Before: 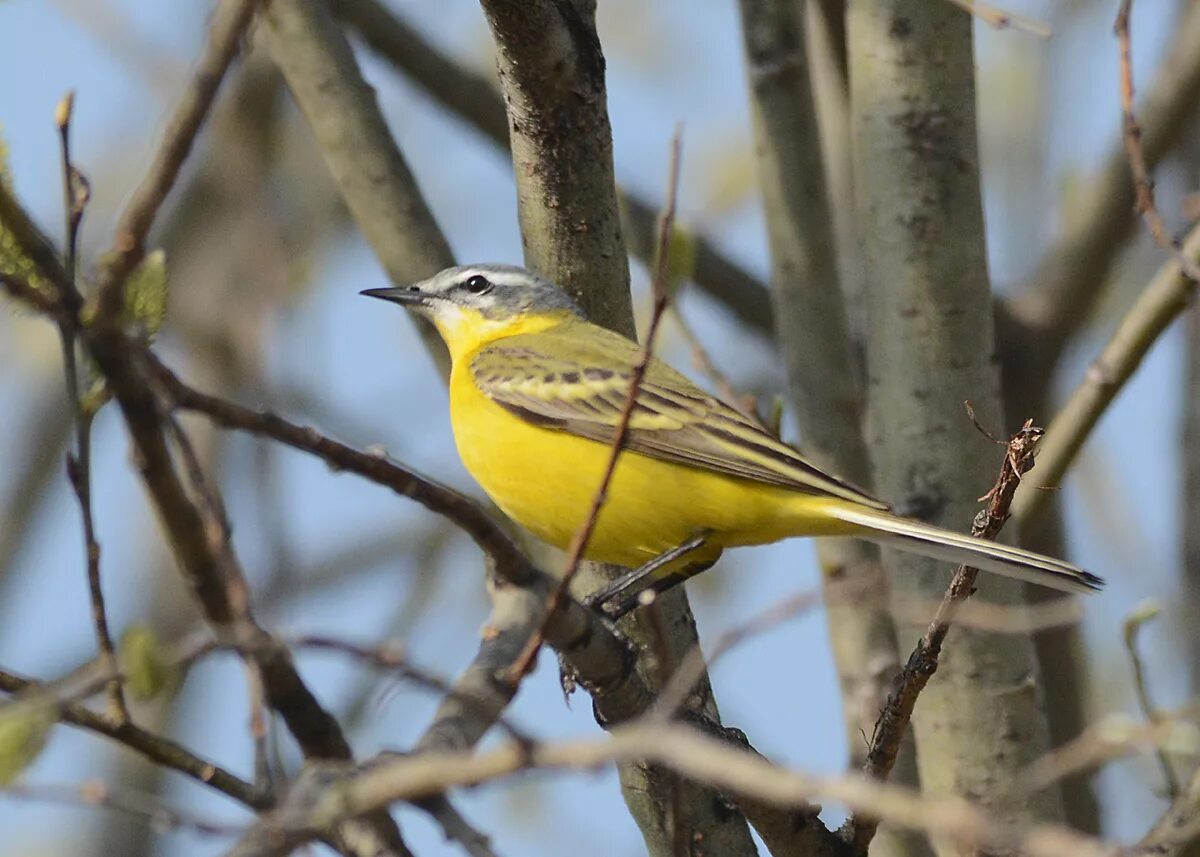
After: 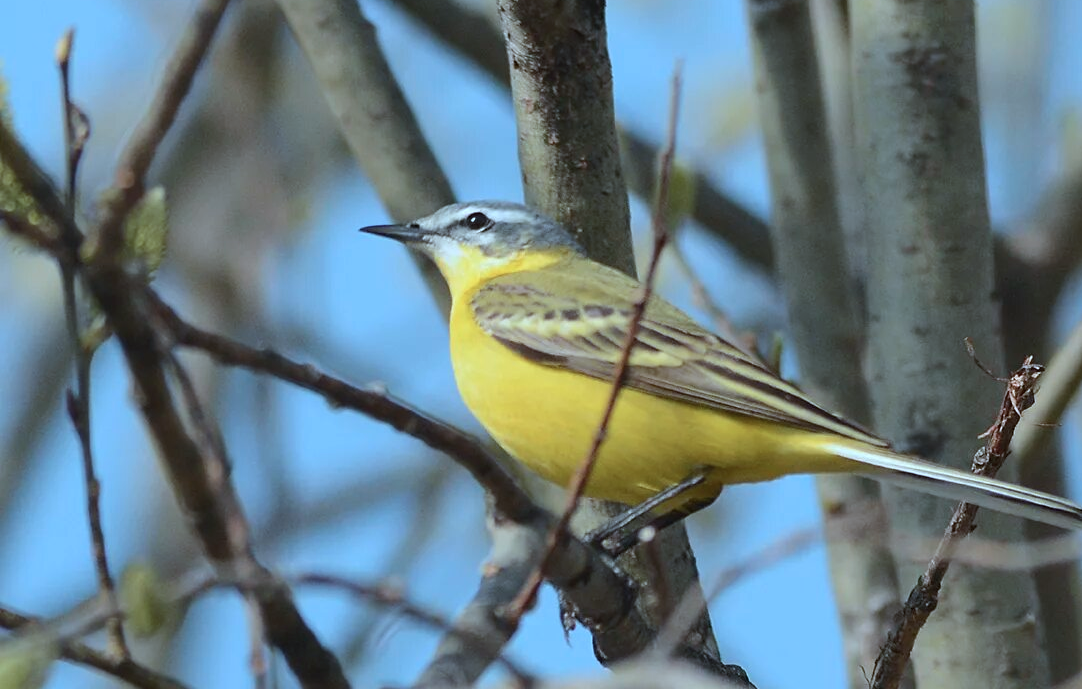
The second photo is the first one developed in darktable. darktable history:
crop: top 7.414%, right 9.812%, bottom 12.086%
color correction: highlights a* -9.11, highlights b* -23.51
